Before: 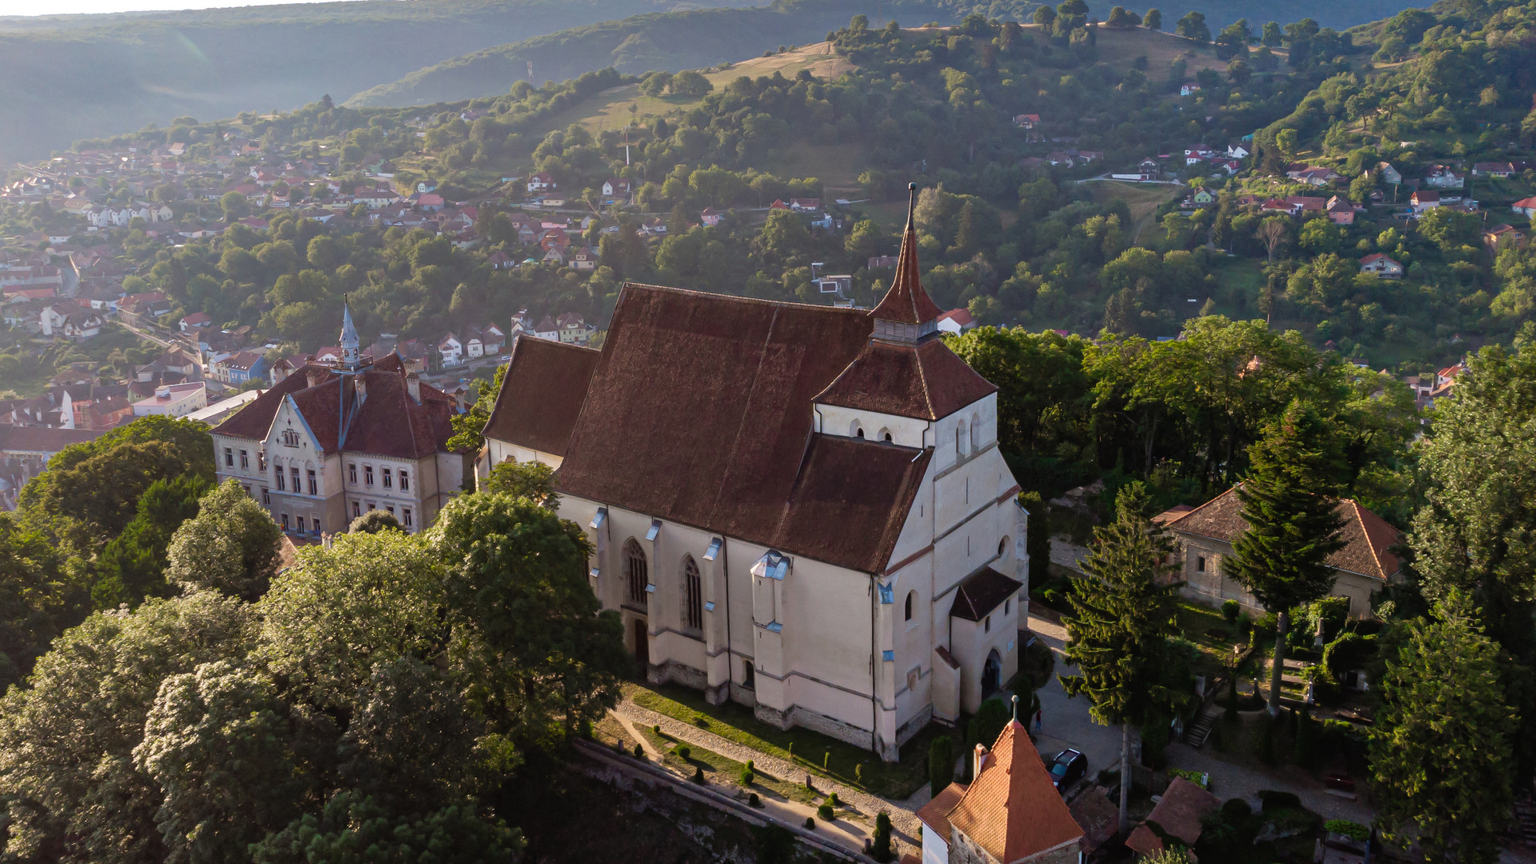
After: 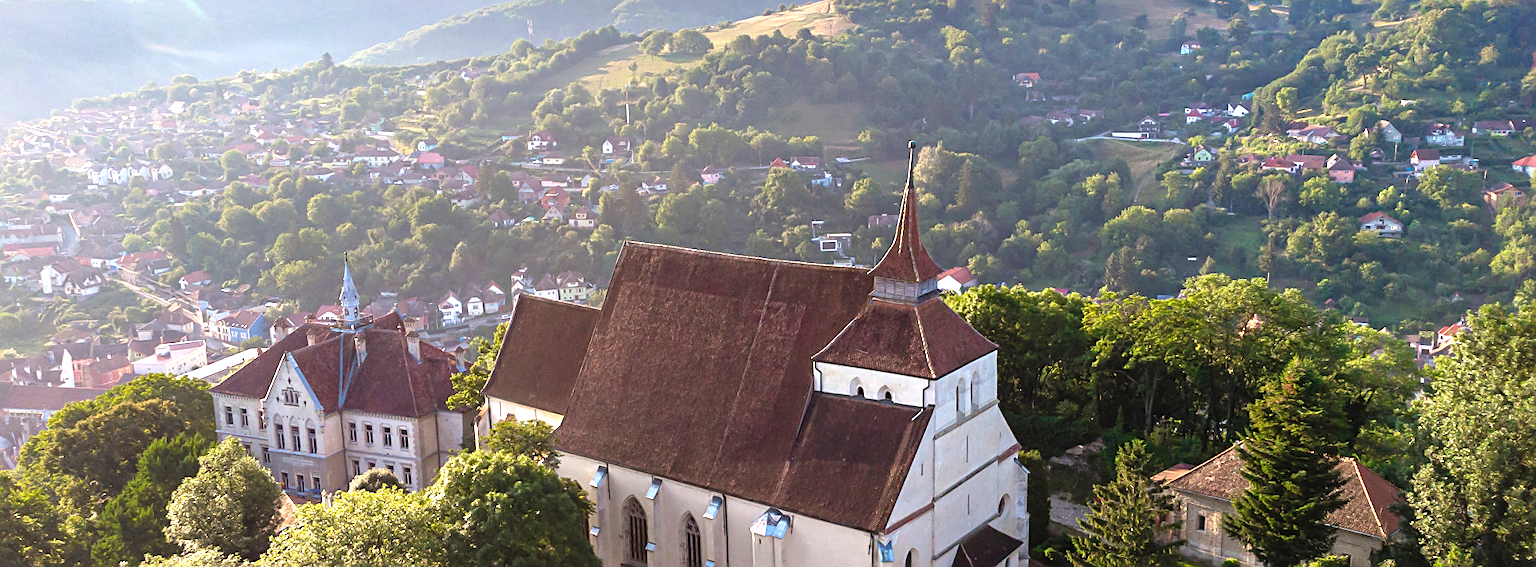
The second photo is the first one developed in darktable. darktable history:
sharpen: on, module defaults
exposure: exposure 1.15 EV, compensate highlight preservation false
crop and rotate: top 4.848%, bottom 29.503%
